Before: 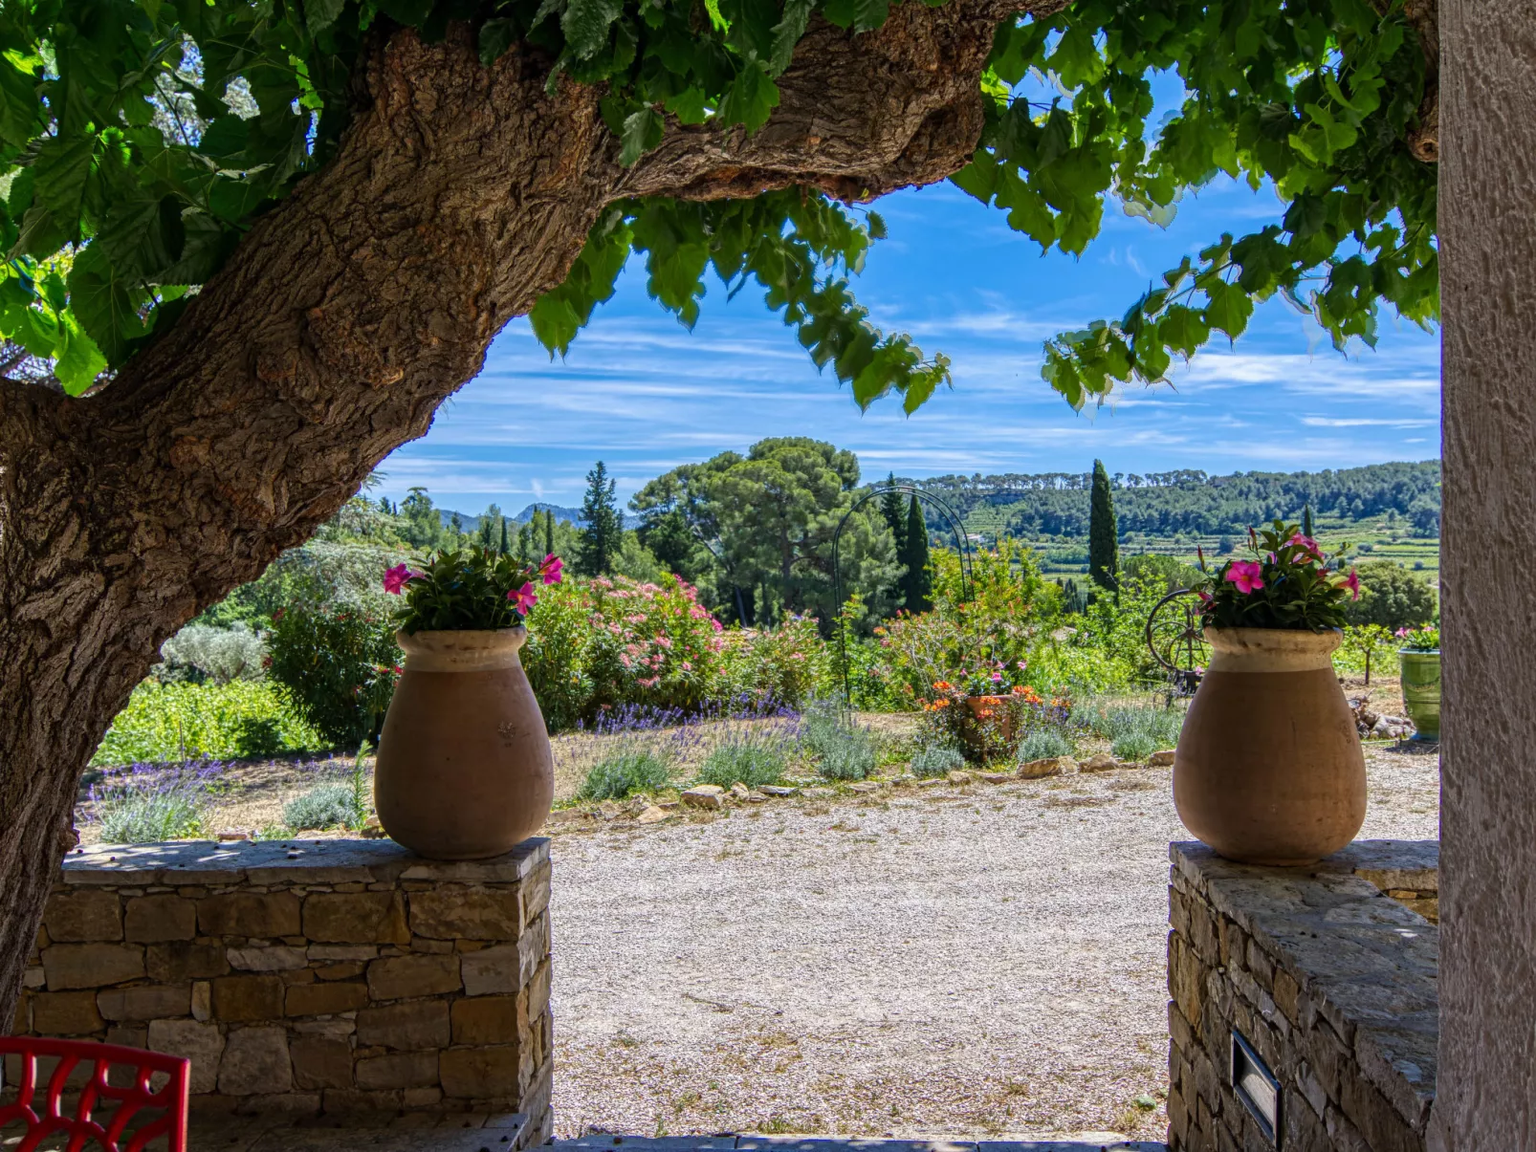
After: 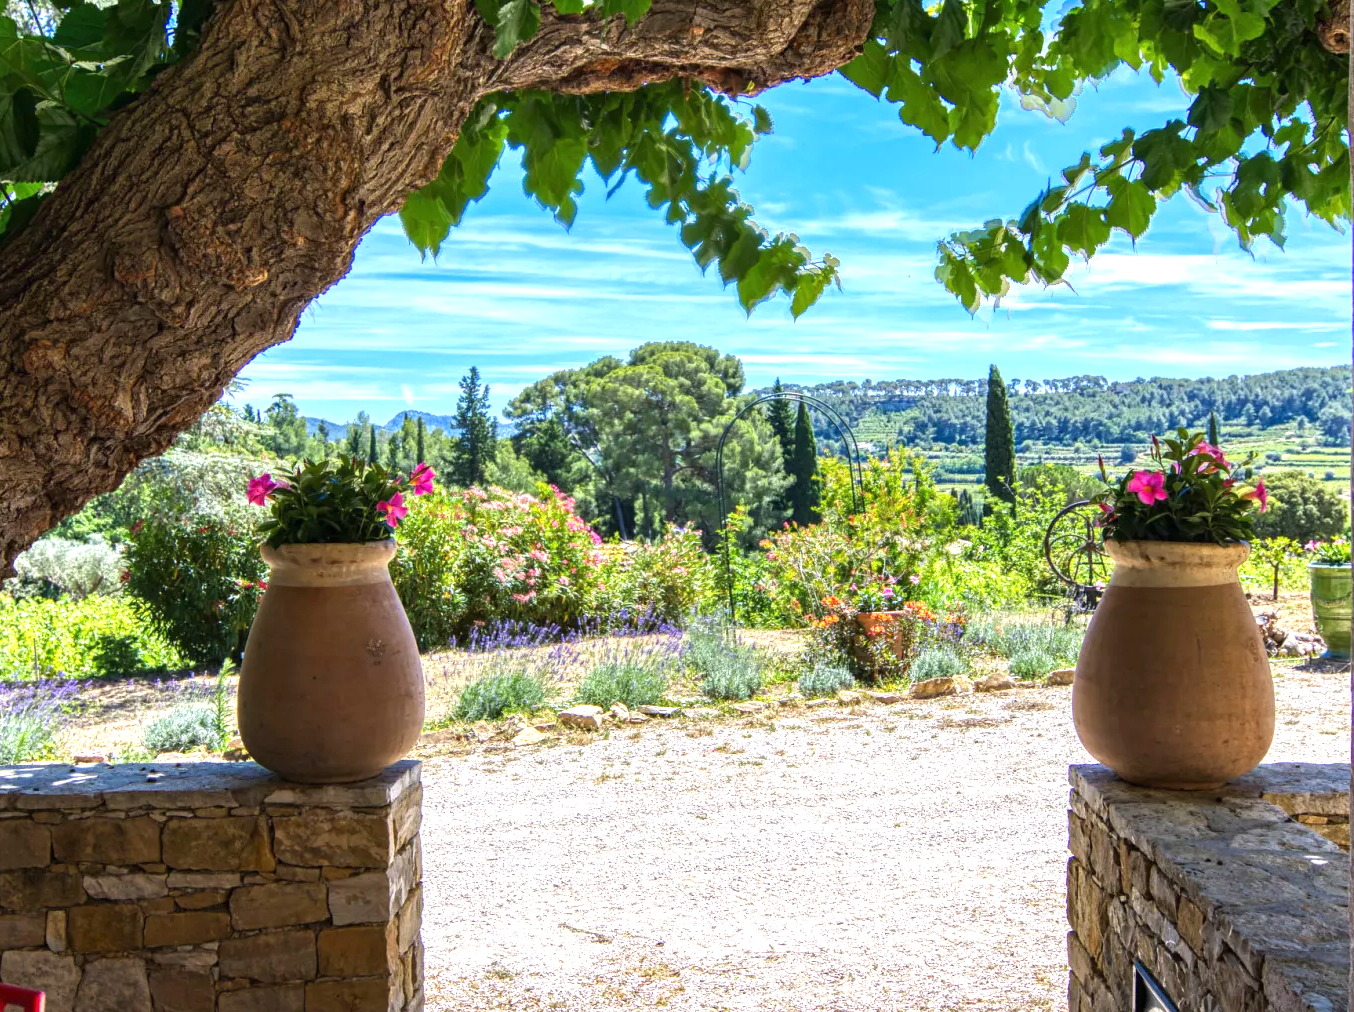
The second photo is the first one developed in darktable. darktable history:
crop and rotate: left 9.641%, top 9.659%, right 6.031%, bottom 6.276%
exposure: black level correction 0, exposure 1.001 EV, compensate exposure bias true, compensate highlight preservation false
